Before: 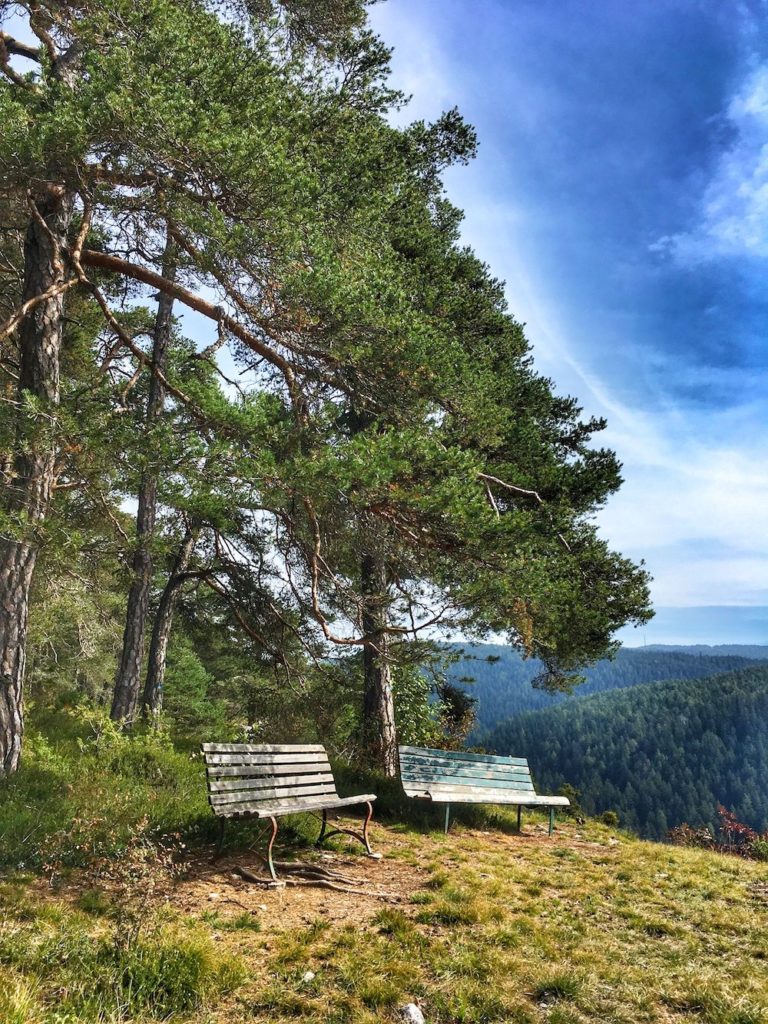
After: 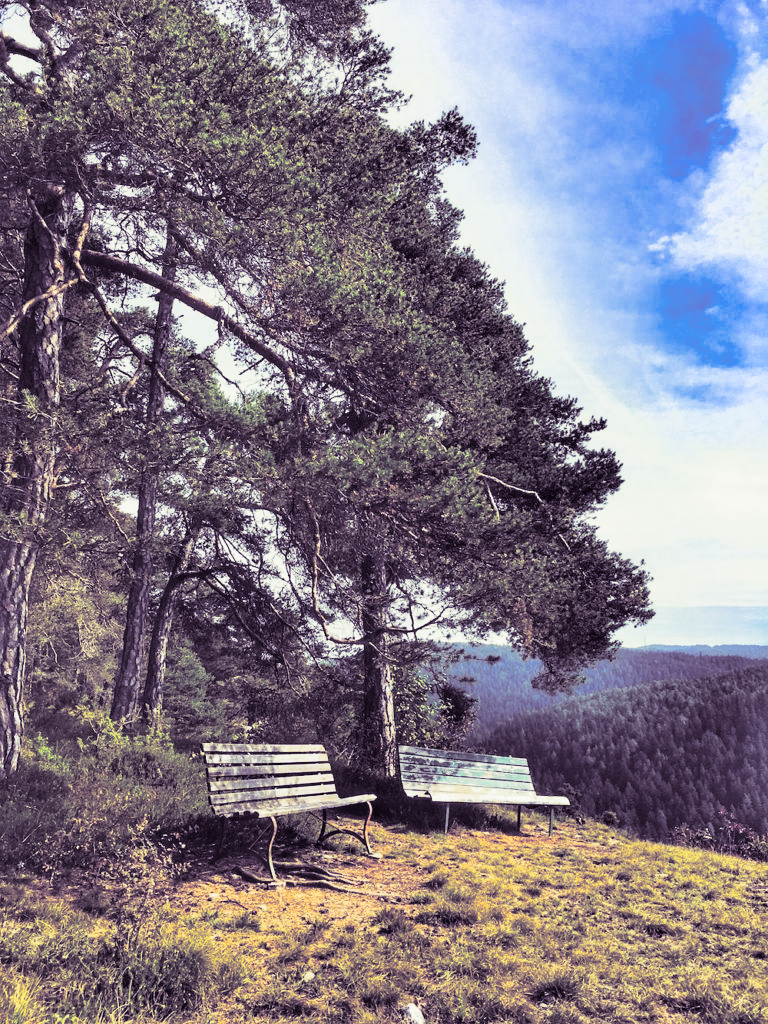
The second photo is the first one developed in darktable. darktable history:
split-toning: shadows › hue 266.4°, shadows › saturation 0.4, highlights › hue 61.2°, highlights › saturation 0.3, compress 0%
tone curve: curves: ch0 [(0, 0.012) (0.093, 0.11) (0.345, 0.425) (0.457, 0.562) (0.628, 0.738) (0.839, 0.909) (0.998, 0.978)]; ch1 [(0, 0) (0.437, 0.408) (0.472, 0.47) (0.502, 0.497) (0.527, 0.523) (0.568, 0.577) (0.62, 0.66) (0.669, 0.748) (0.859, 0.899) (1, 1)]; ch2 [(0, 0) (0.33, 0.301) (0.421, 0.443) (0.473, 0.498) (0.509, 0.502) (0.535, 0.545) (0.549, 0.576) (0.644, 0.703) (1, 1)], color space Lab, independent channels, preserve colors none
